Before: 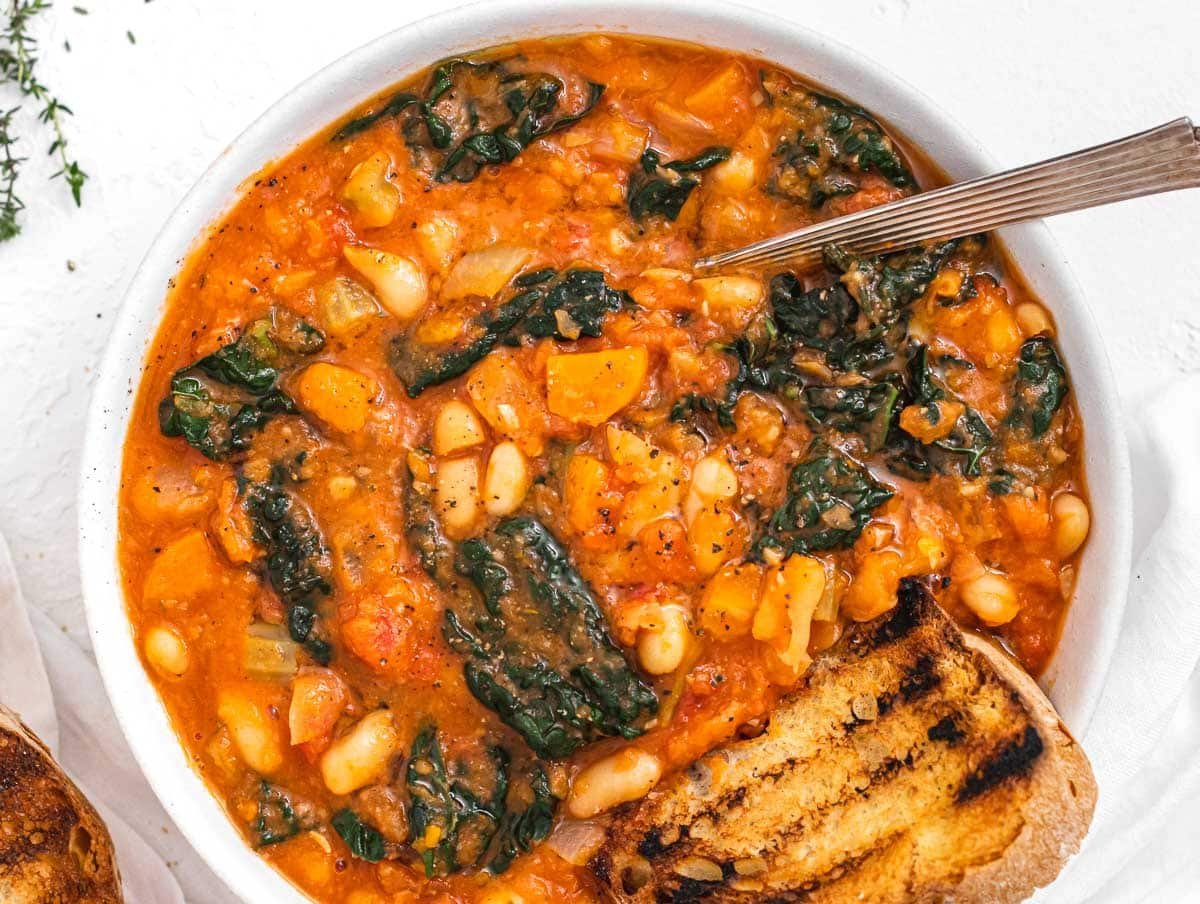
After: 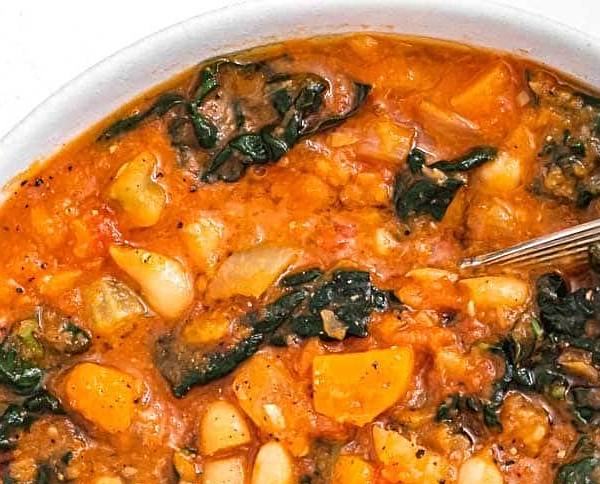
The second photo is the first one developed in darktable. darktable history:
sharpen: radius 2.529, amount 0.323
crop: left 19.556%, right 30.401%, bottom 46.458%
